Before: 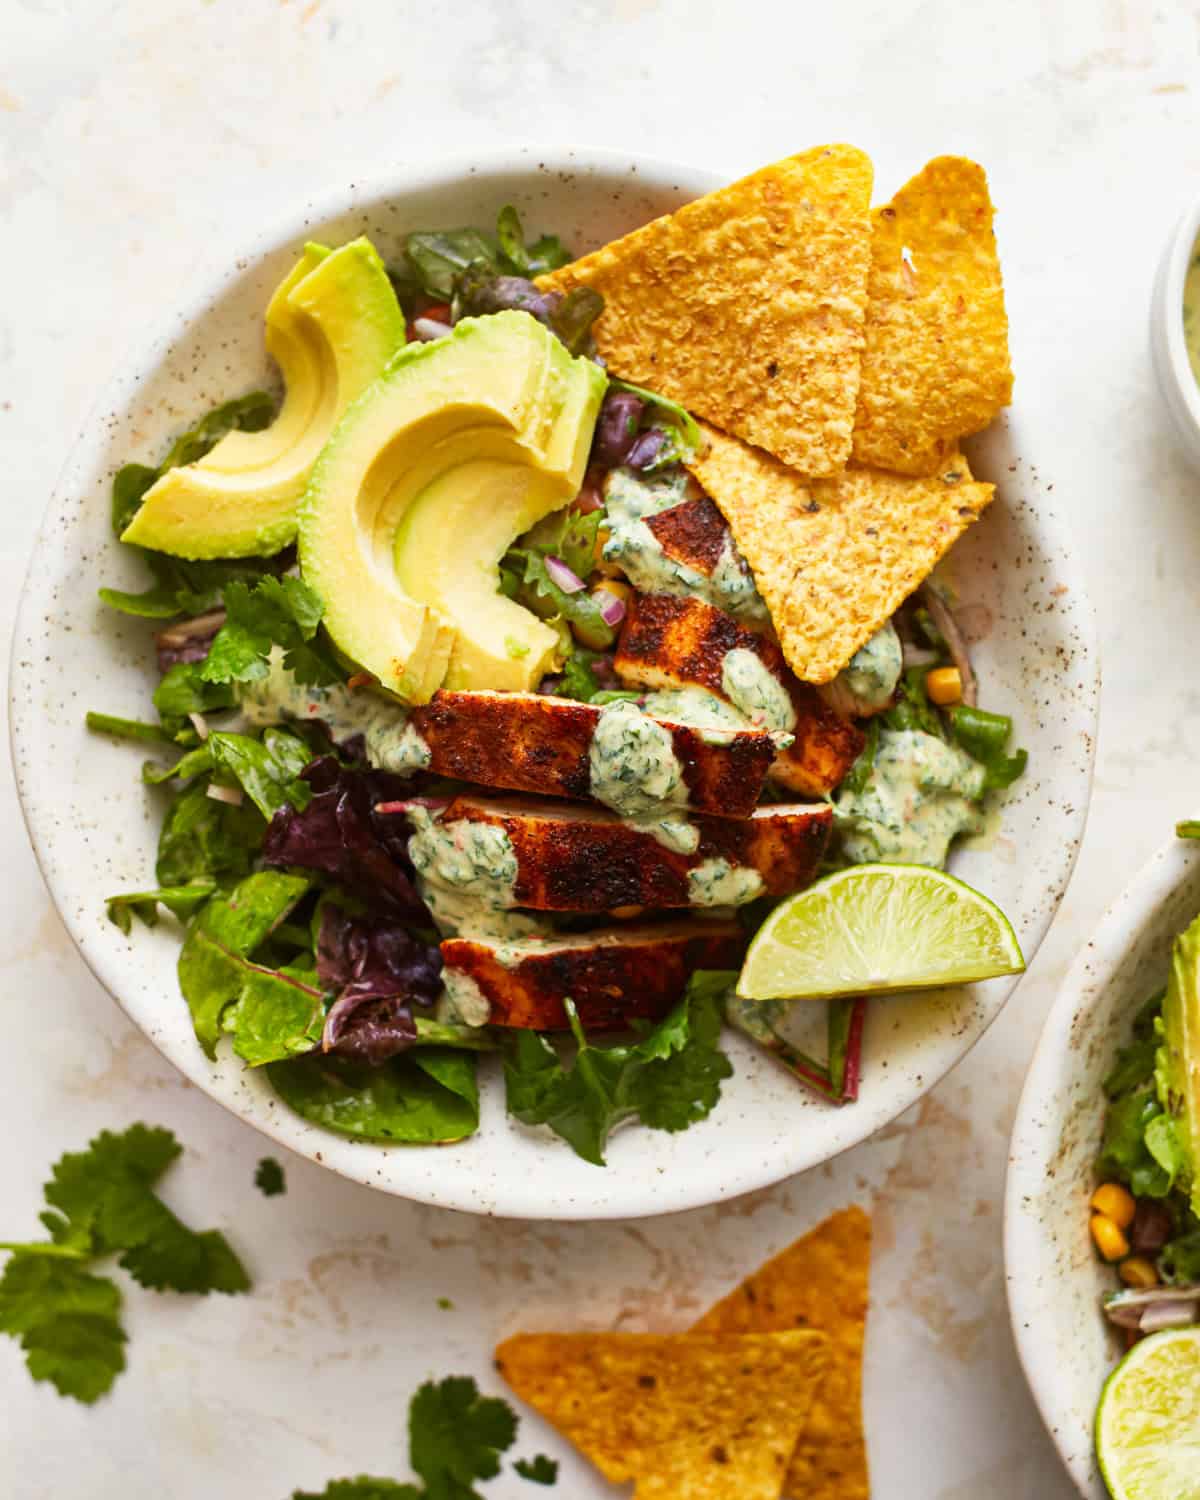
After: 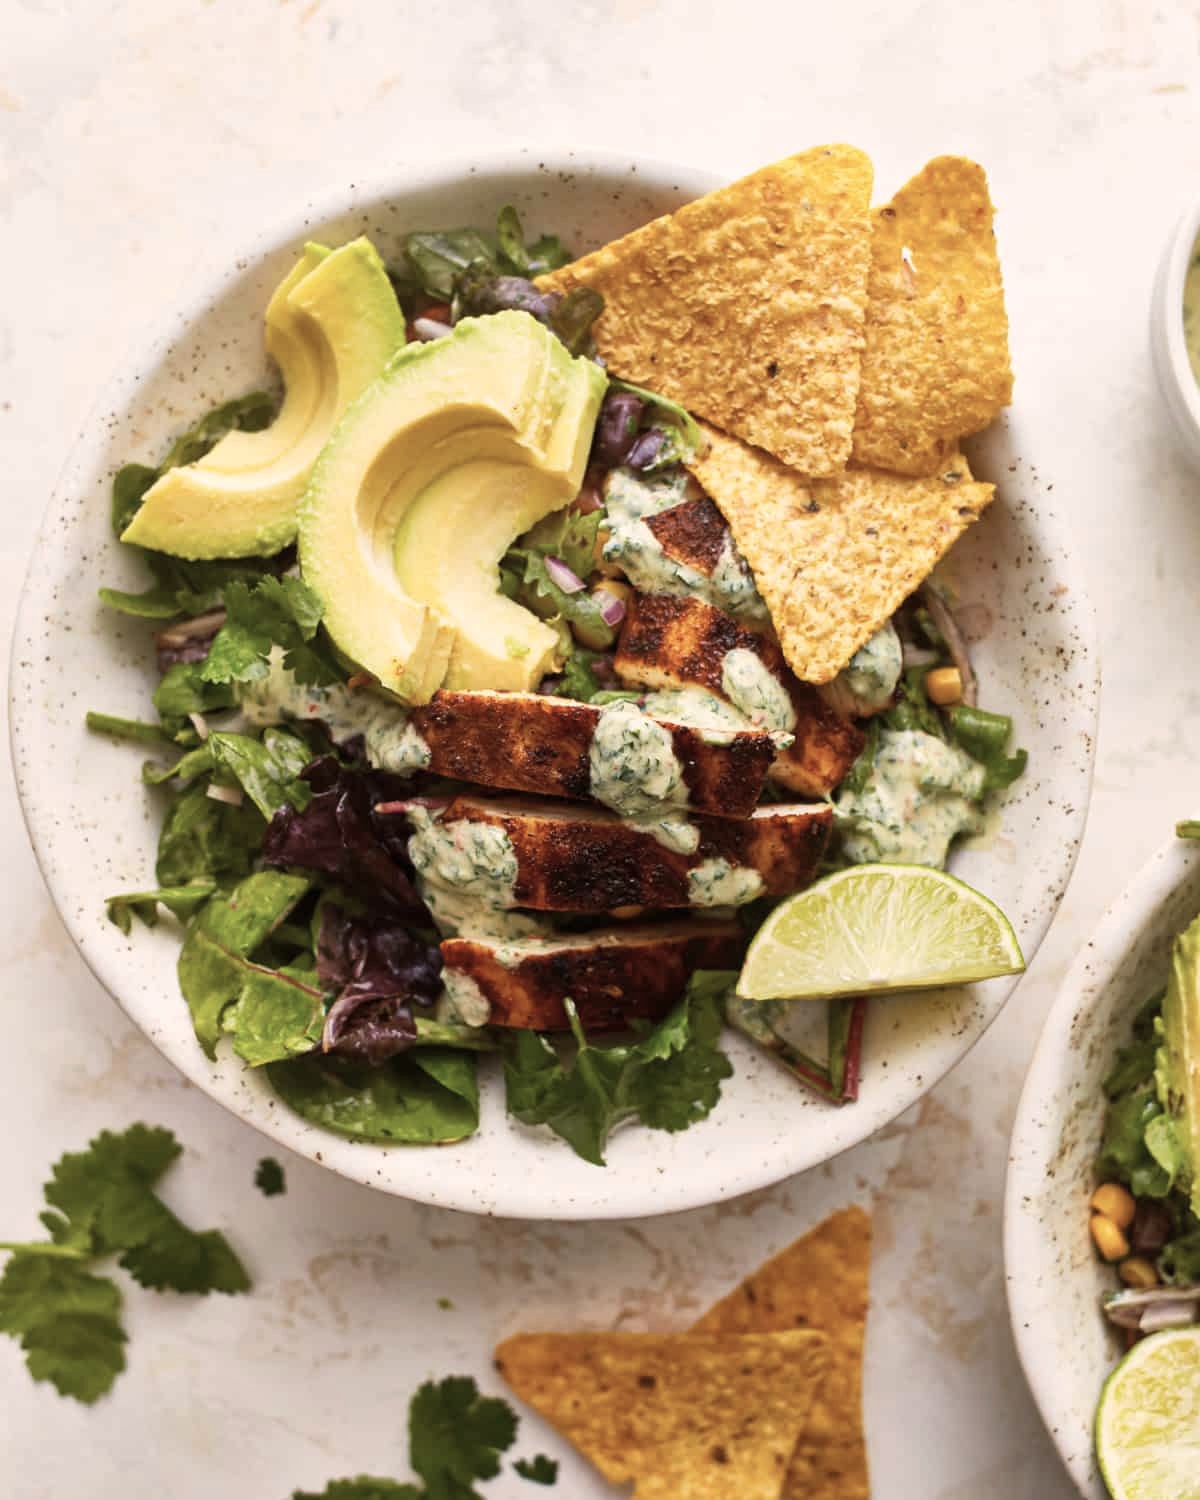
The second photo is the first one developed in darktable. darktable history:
color correction: highlights a* 5.59, highlights b* 5.24, saturation 0.68
tone equalizer: on, module defaults
